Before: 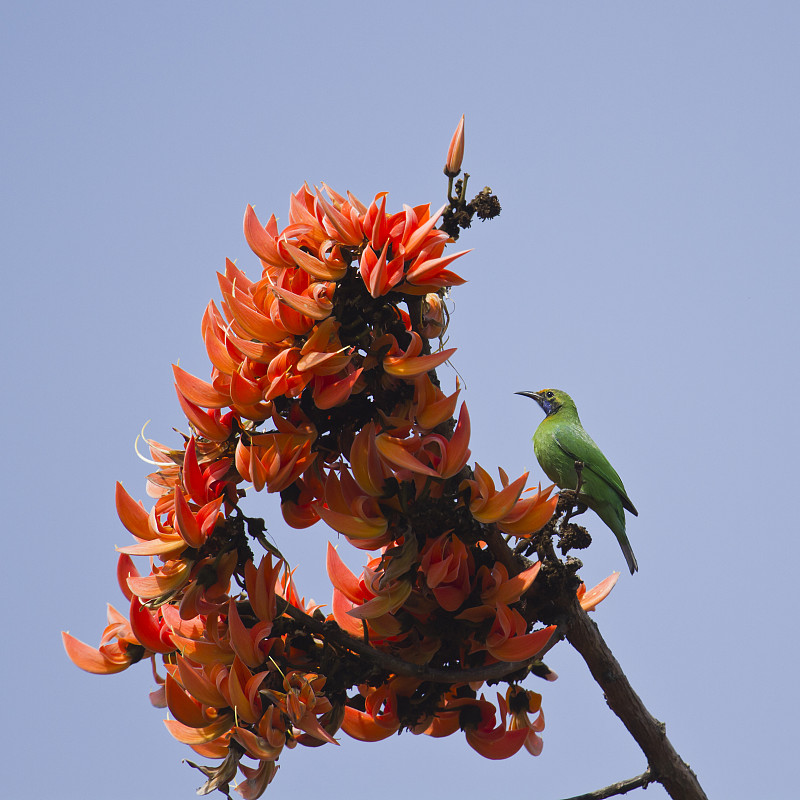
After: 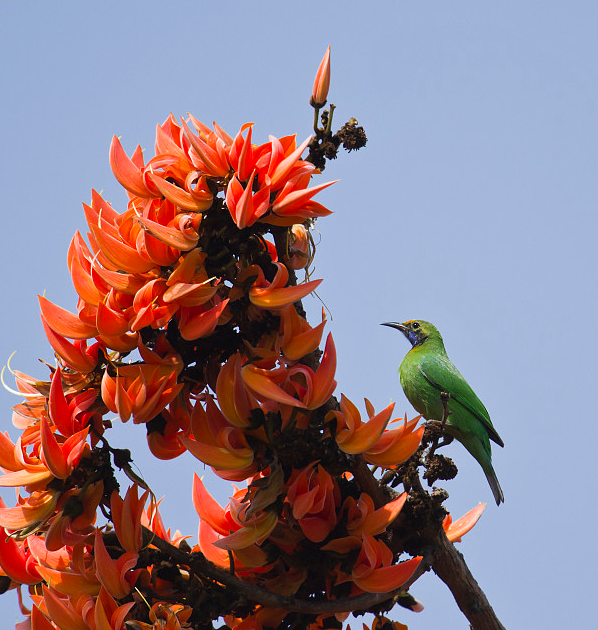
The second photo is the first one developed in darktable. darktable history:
tone equalizer: on, module defaults
crop: left 16.768%, top 8.653%, right 8.362%, bottom 12.485%
